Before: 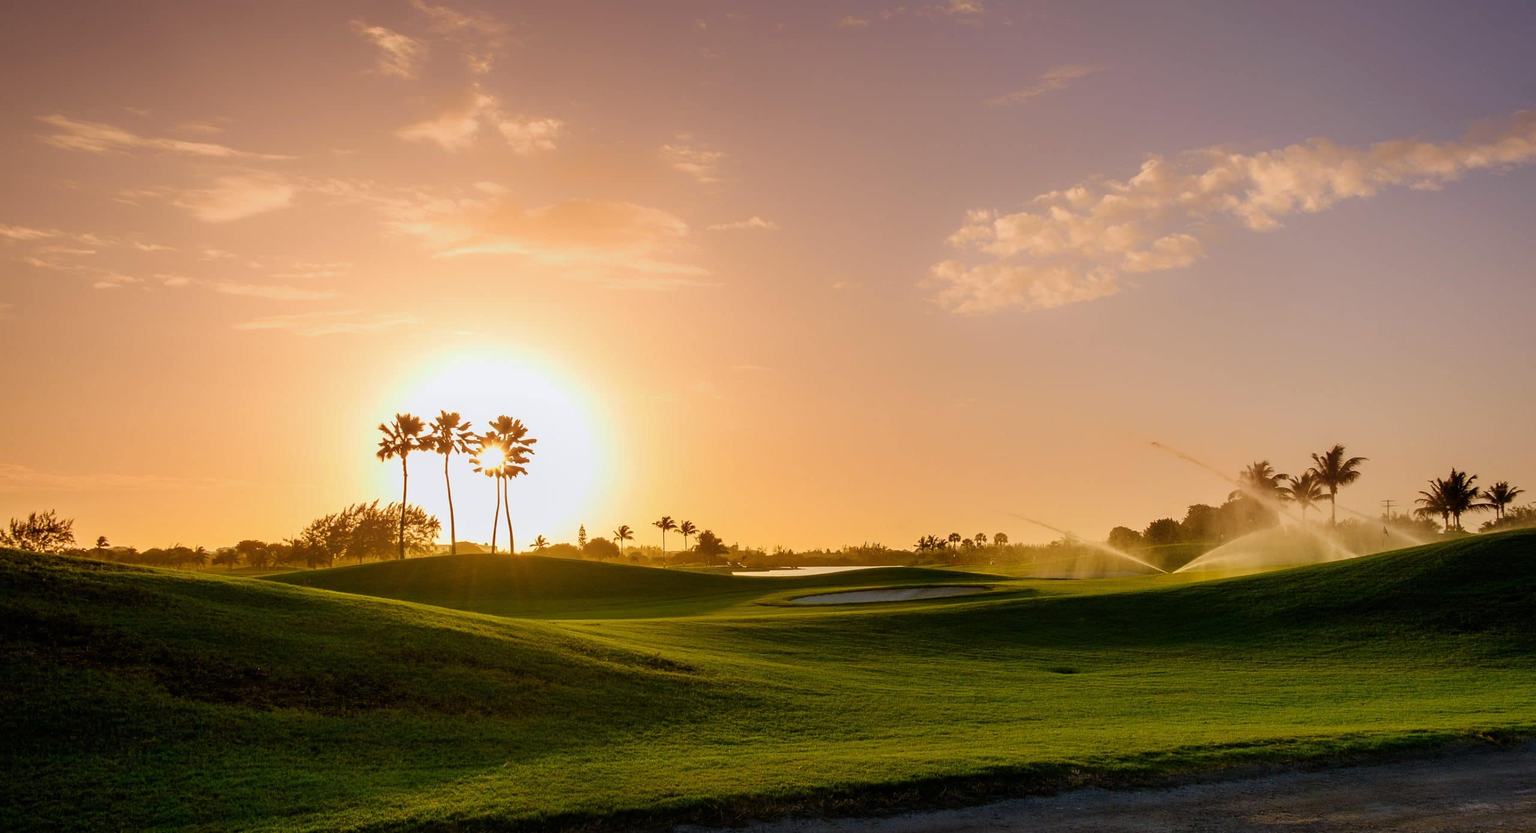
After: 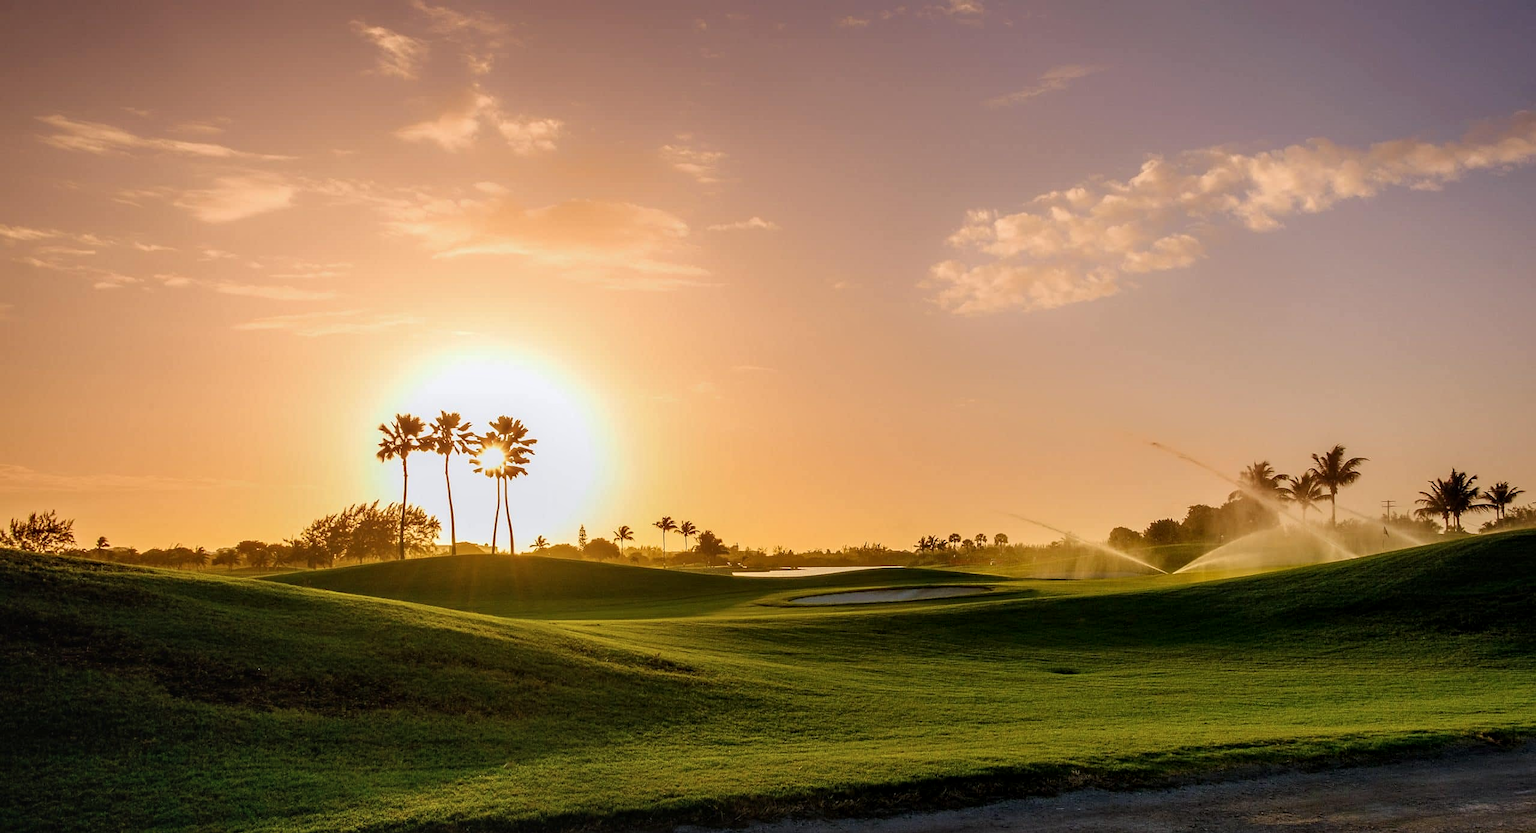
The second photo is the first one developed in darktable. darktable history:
local contrast: on, module defaults
sharpen: radius 0.992, threshold 1.028
